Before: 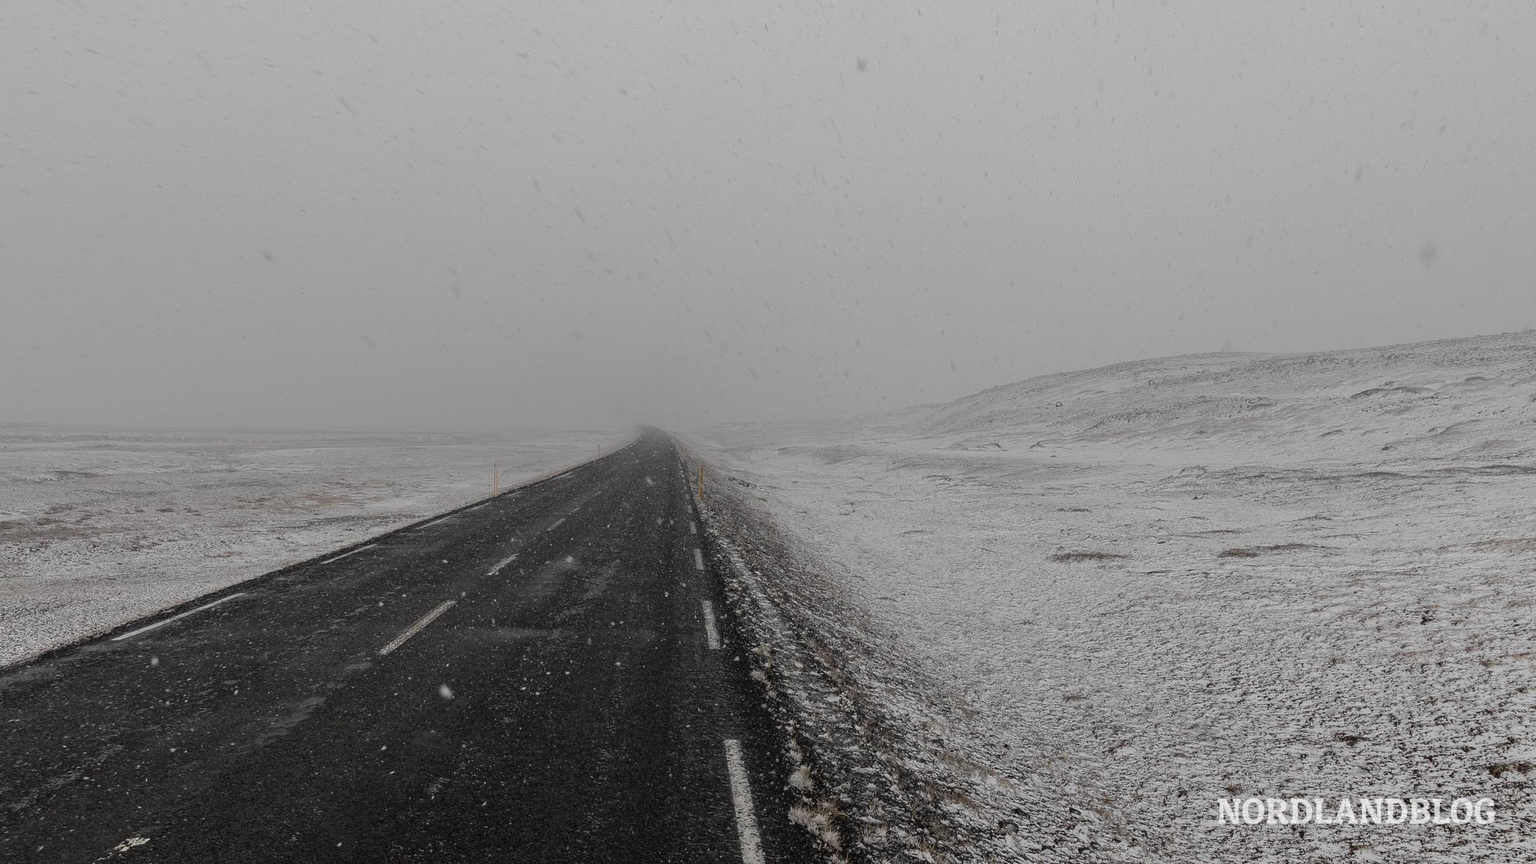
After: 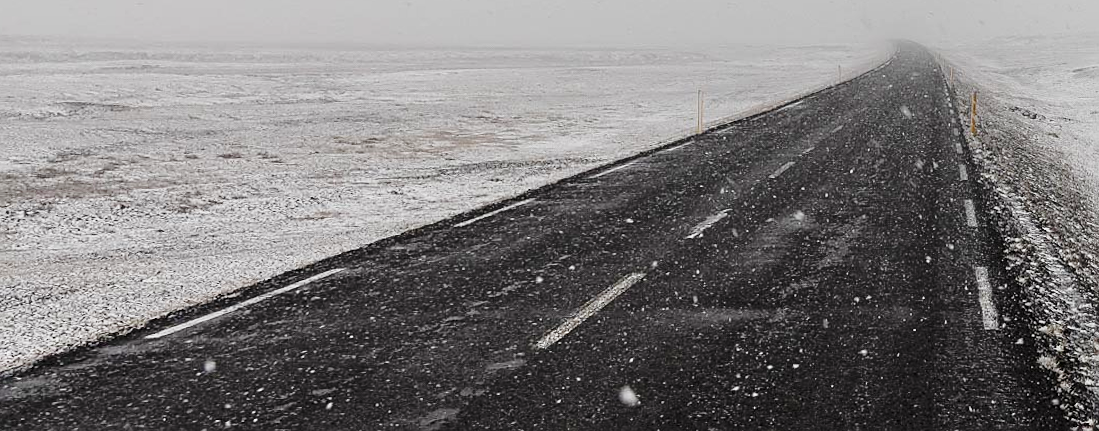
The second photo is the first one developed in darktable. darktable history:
sharpen: on, module defaults
tone equalizer: on, module defaults
rotate and perspective: rotation -0.013°, lens shift (vertical) -0.027, lens shift (horizontal) 0.178, crop left 0.016, crop right 0.989, crop top 0.082, crop bottom 0.918
crop: top 44.483%, right 43.593%, bottom 12.892%
base curve: curves: ch0 [(0, 0) (0.028, 0.03) (0.121, 0.232) (0.46, 0.748) (0.859, 0.968) (1, 1)], preserve colors none
